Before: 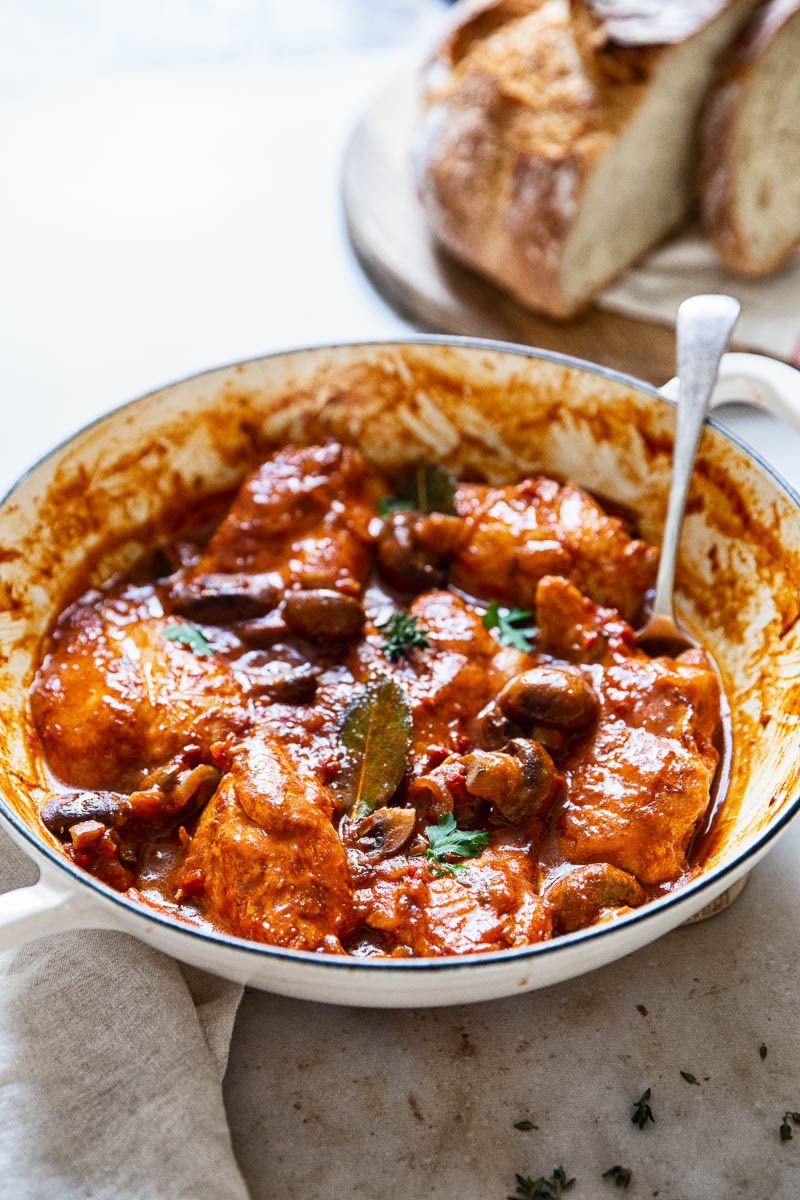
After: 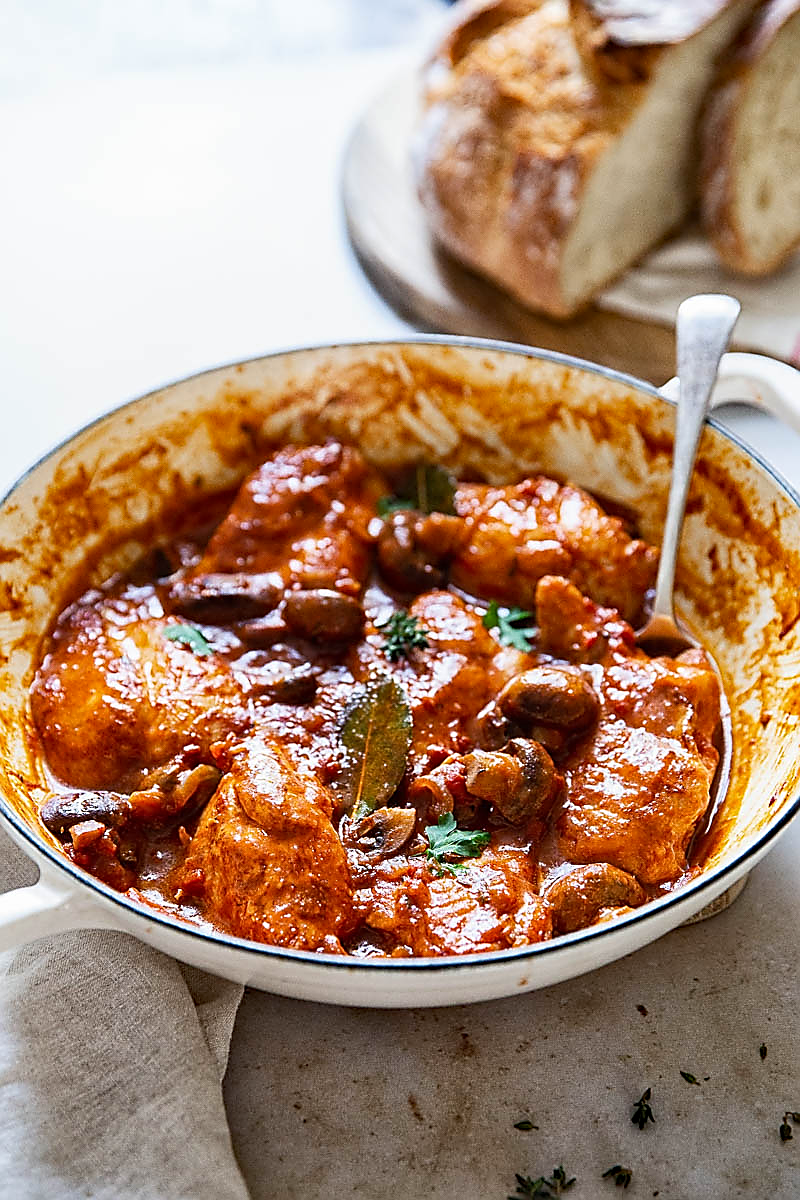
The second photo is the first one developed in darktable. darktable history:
haze removal: compatibility mode true, adaptive false
exposure: compensate exposure bias true, compensate highlight preservation false
sharpen: radius 1.401, amount 1.243, threshold 0.806
